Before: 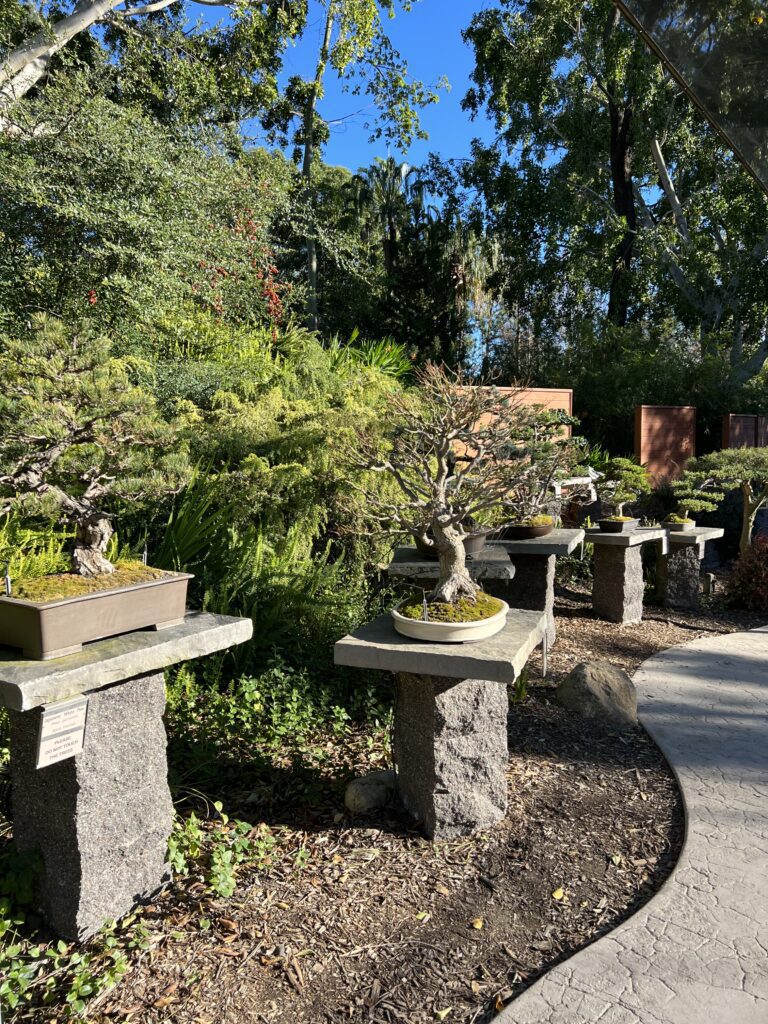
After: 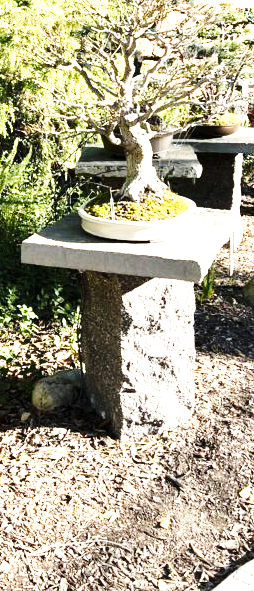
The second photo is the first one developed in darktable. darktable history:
base curve: curves: ch0 [(0, 0) (0.028, 0.03) (0.121, 0.232) (0.46, 0.748) (0.859, 0.968) (1, 1)], preserve colors none
exposure: black level correction 0, exposure 1.2 EV, compensate highlight preservation false
crop: left 40.878%, top 39.176%, right 25.993%, bottom 3.081%
tone equalizer: -8 EV -0.417 EV, -7 EV -0.389 EV, -6 EV -0.333 EV, -5 EV -0.222 EV, -3 EV 0.222 EV, -2 EV 0.333 EV, -1 EV 0.389 EV, +0 EV 0.417 EV, edges refinement/feathering 500, mask exposure compensation -1.57 EV, preserve details no
